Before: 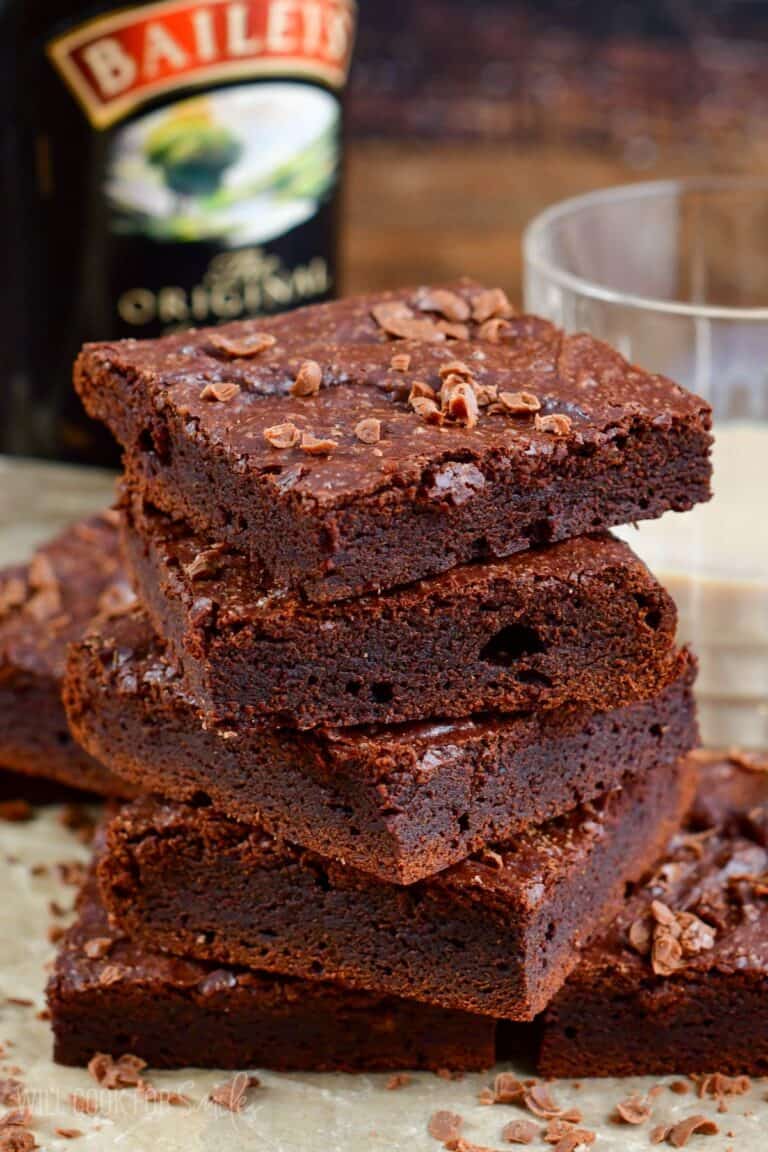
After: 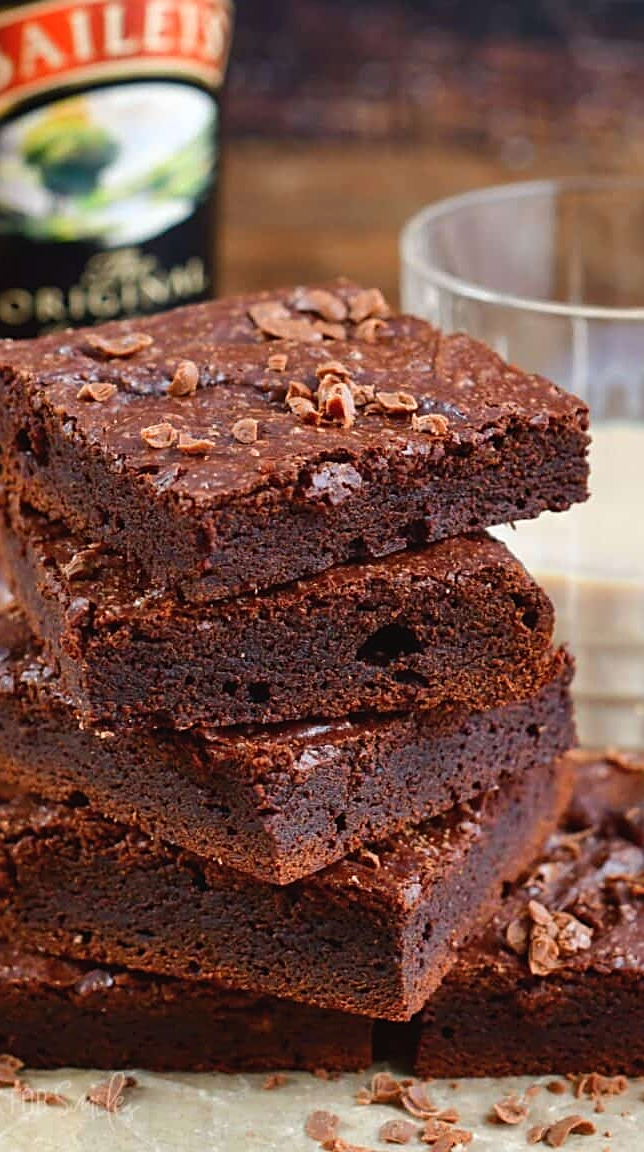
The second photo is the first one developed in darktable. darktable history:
exposure: black level correction -0.003, exposure 0.04 EV, compensate highlight preservation false
sharpen: on, module defaults
crop: left 16.145%
